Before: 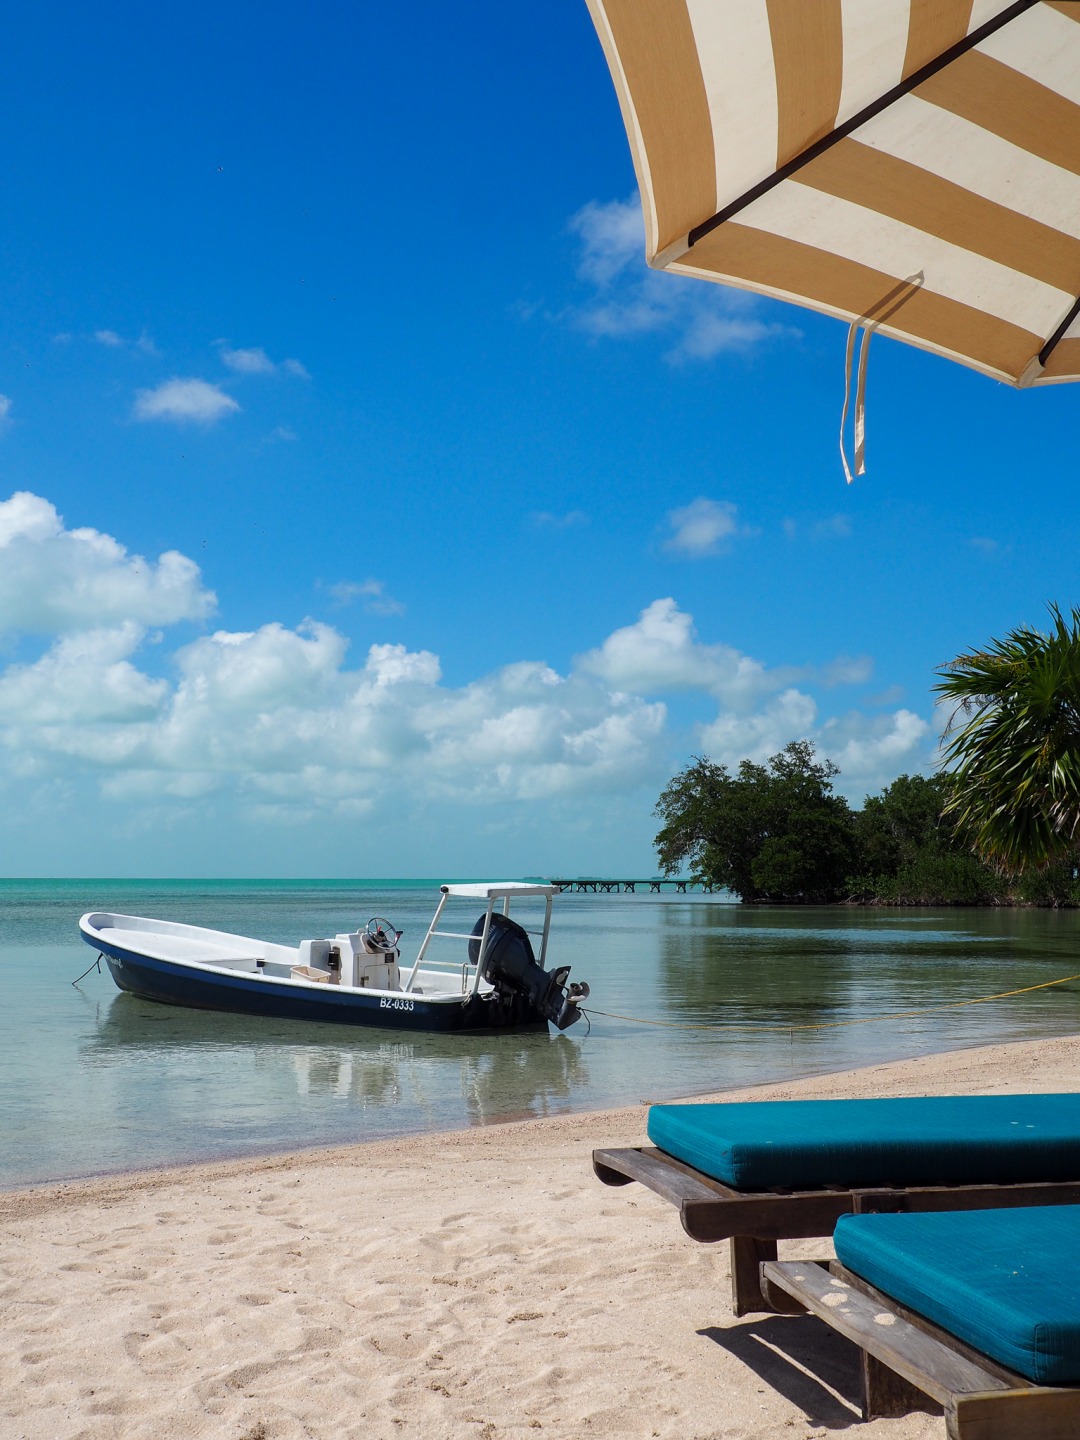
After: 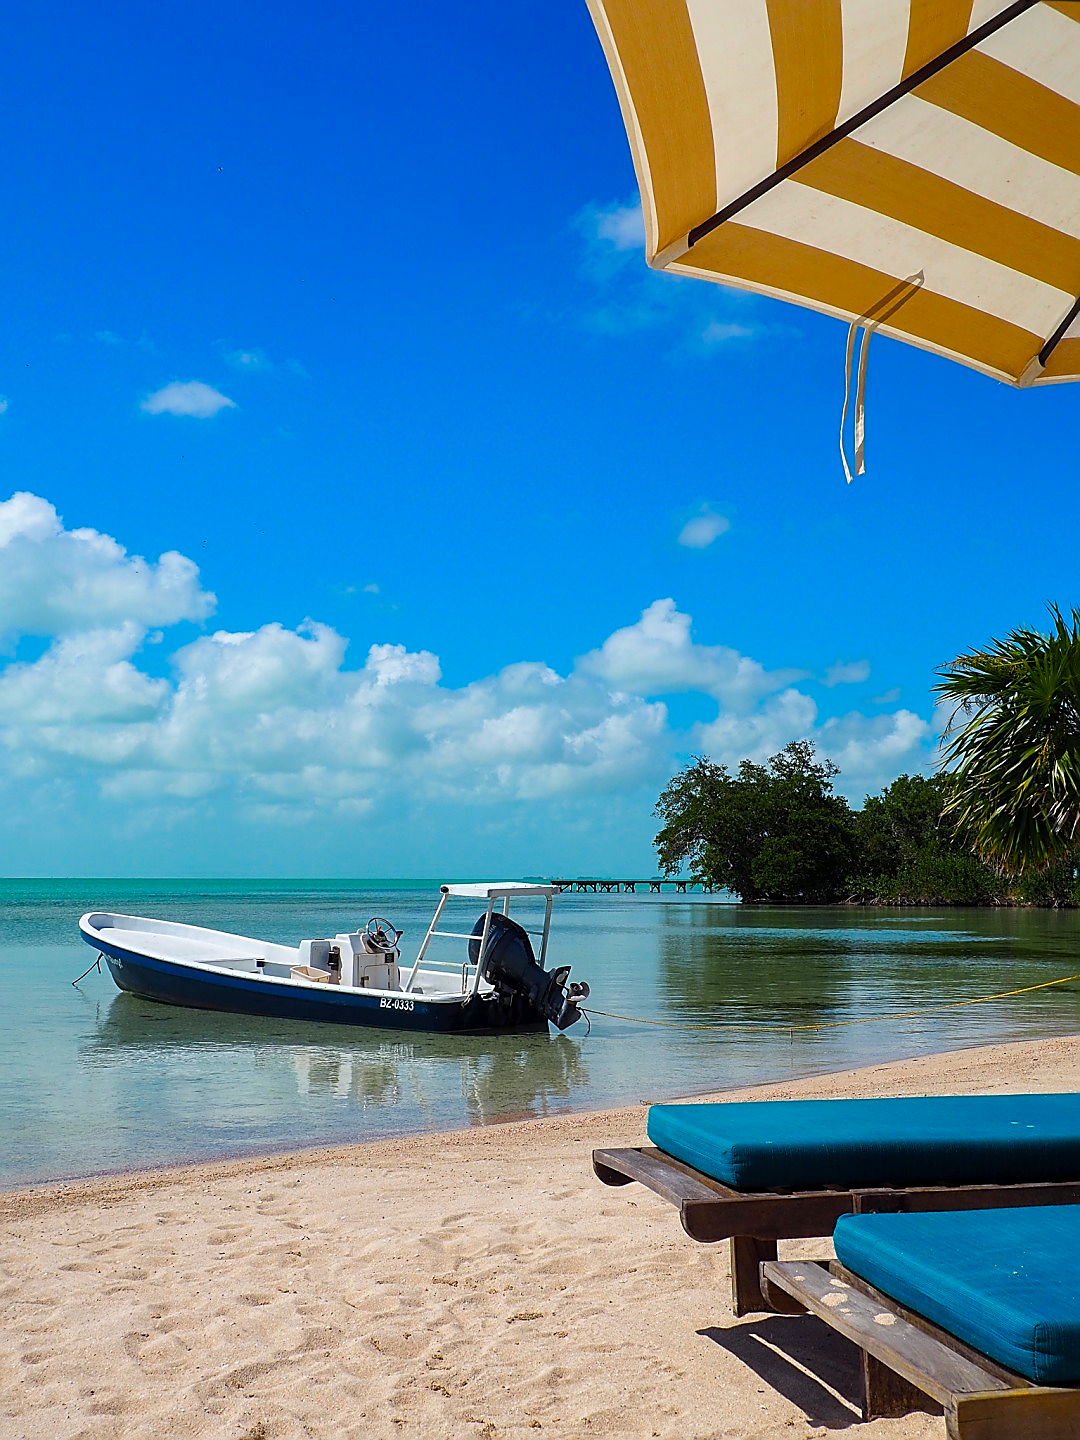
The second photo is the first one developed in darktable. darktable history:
sharpen: radius 1.373, amount 1.253, threshold 0.84
color balance rgb: linear chroma grading › global chroma 15.393%, perceptual saturation grading › global saturation 31.224%
shadows and highlights: shadows 36.76, highlights -27.85, shadows color adjustment 97.67%, soften with gaussian
